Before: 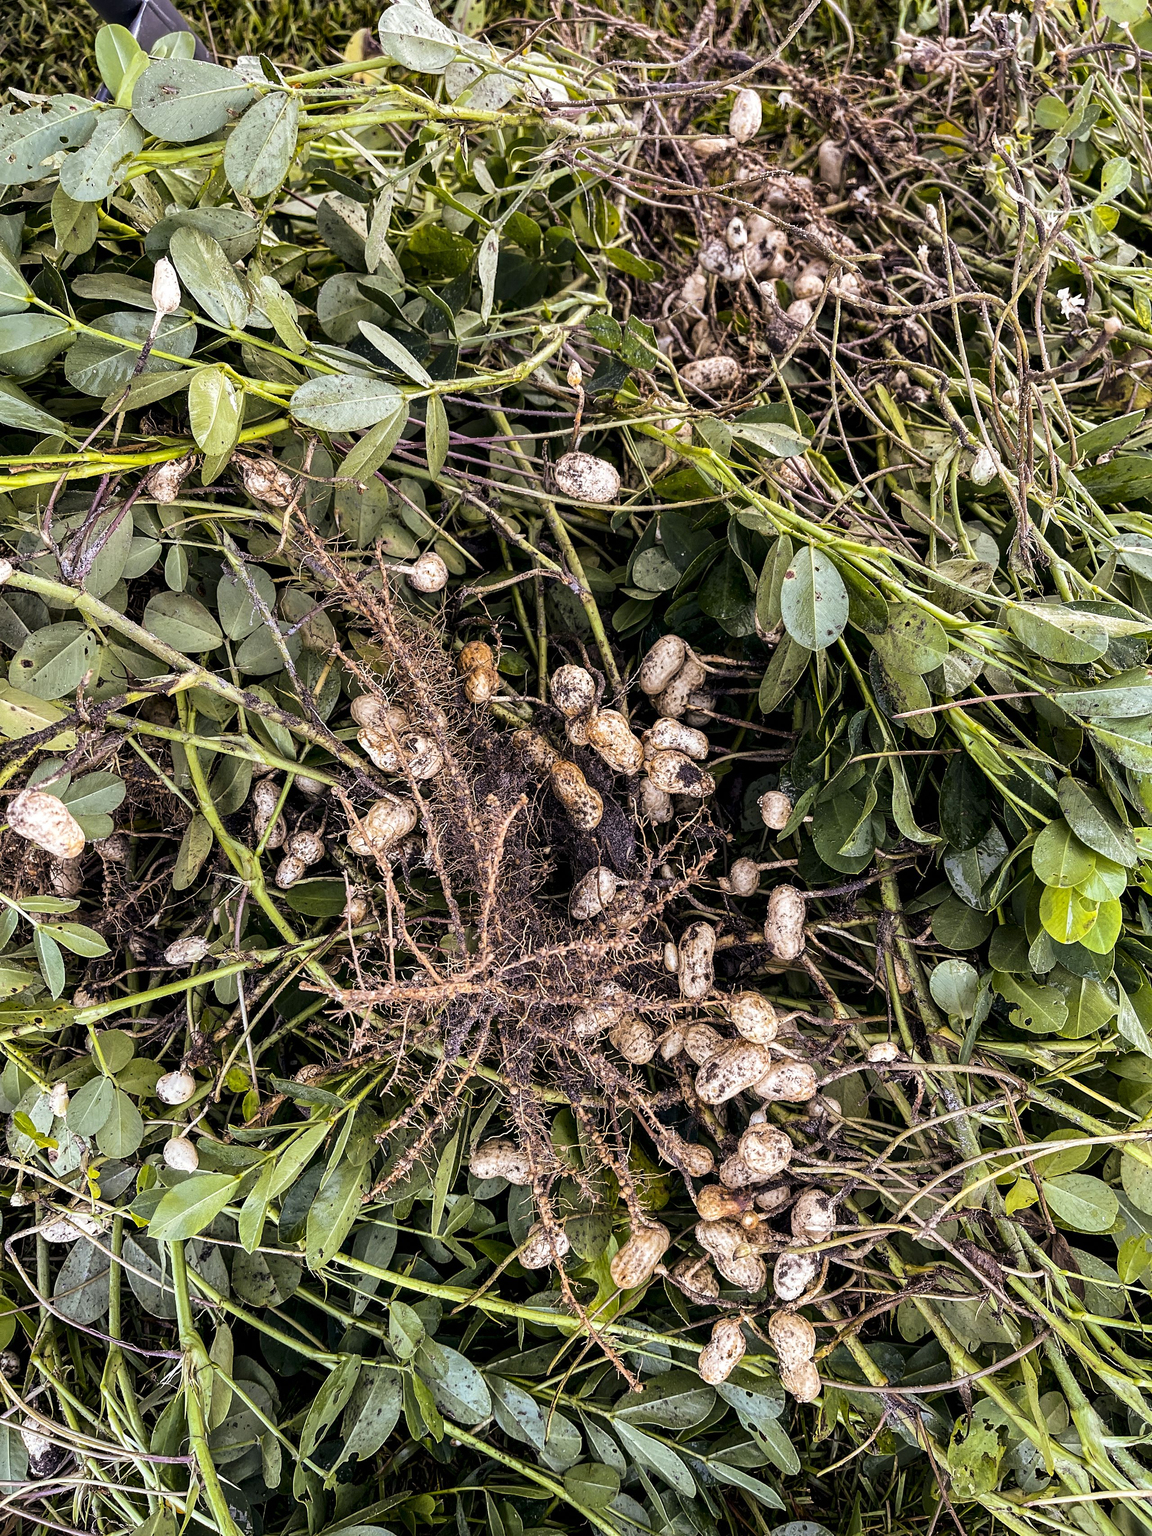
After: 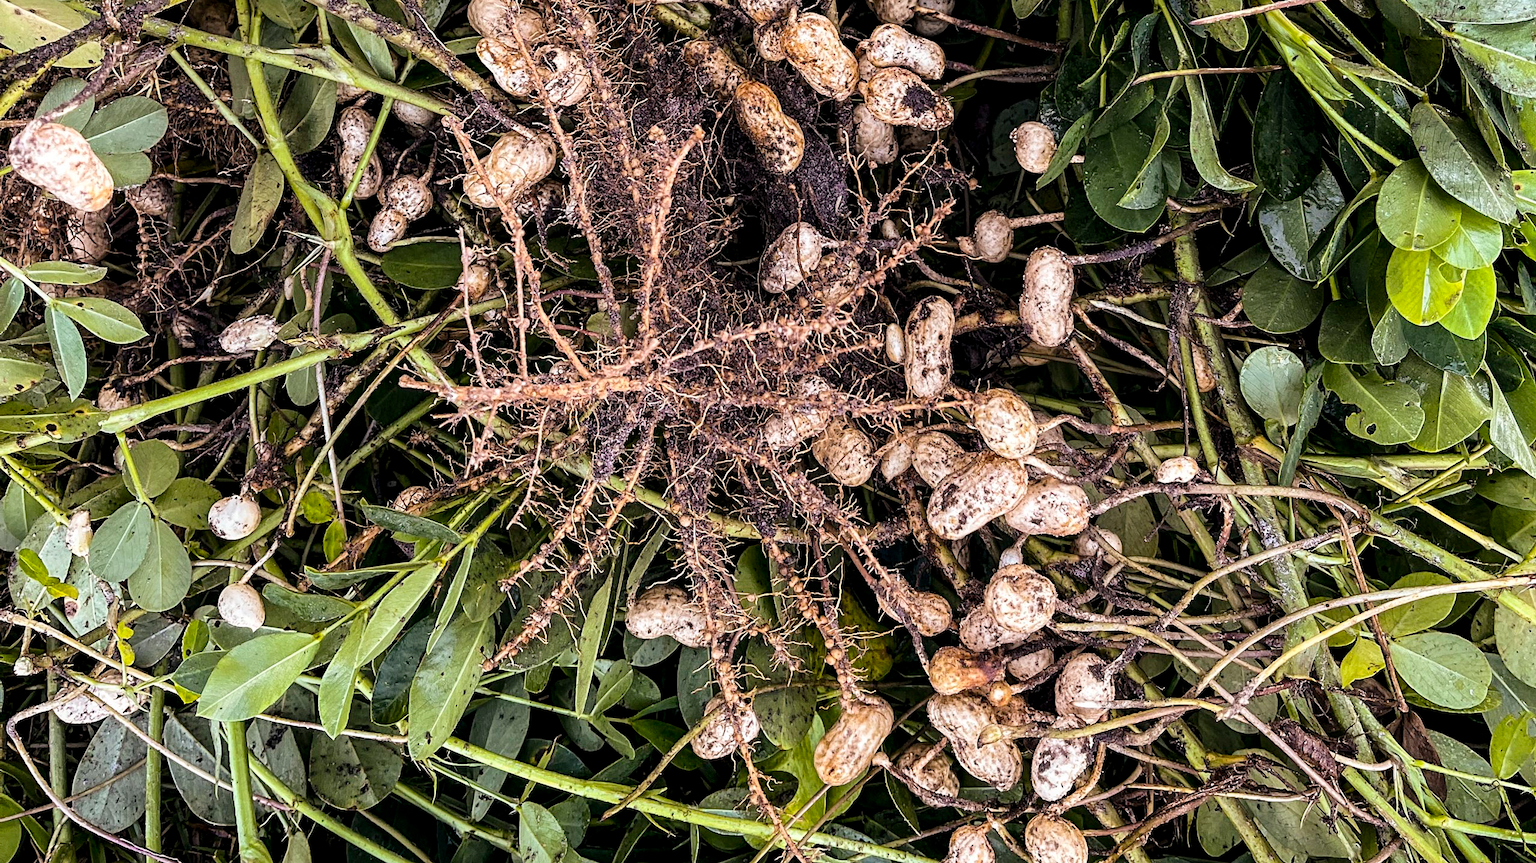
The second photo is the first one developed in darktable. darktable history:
crop: top 45.583%, bottom 12.236%
